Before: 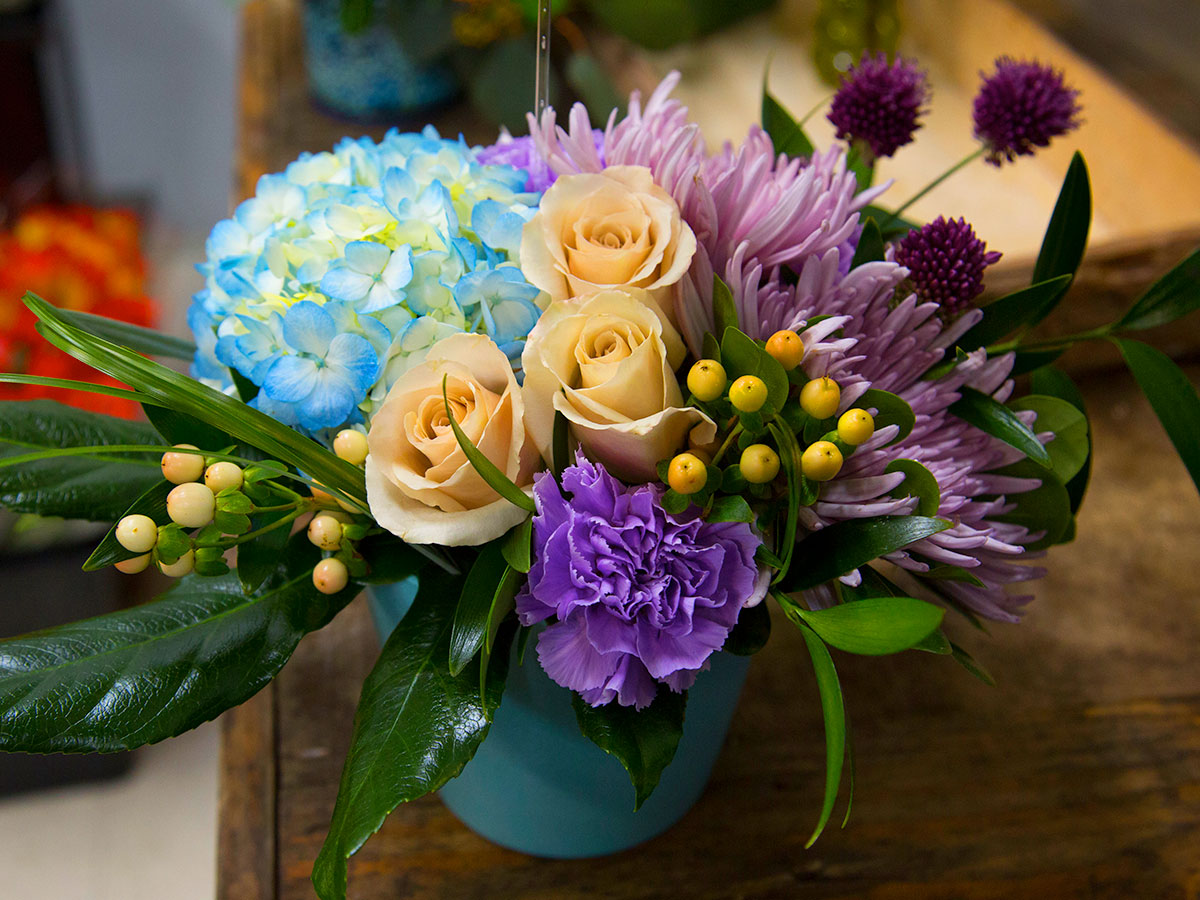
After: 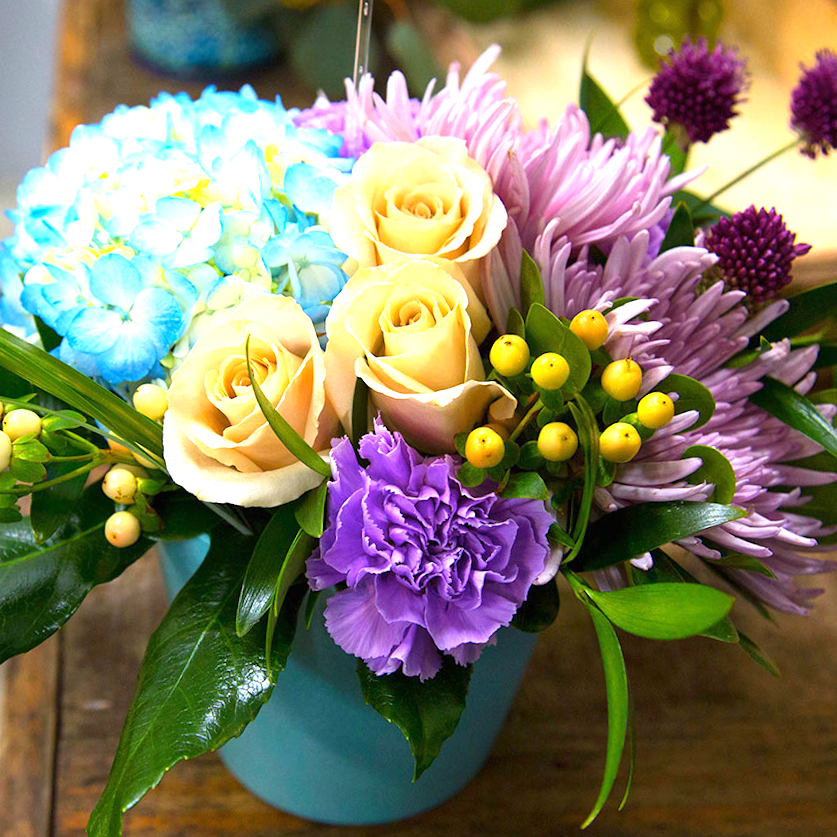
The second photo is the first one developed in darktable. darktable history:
crop and rotate: angle -3.27°, left 14.277%, top 0.028%, right 10.766%, bottom 0.028%
exposure: black level correction 0, exposure 1.1 EV, compensate highlight preservation false
